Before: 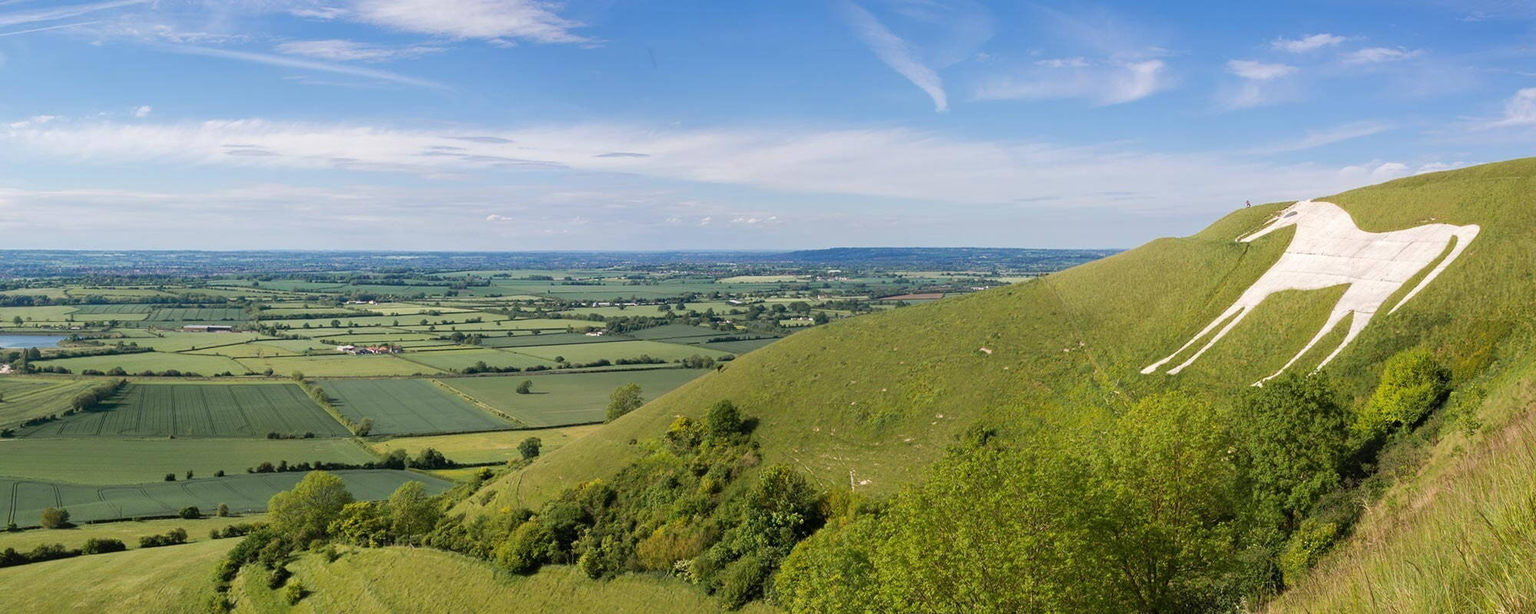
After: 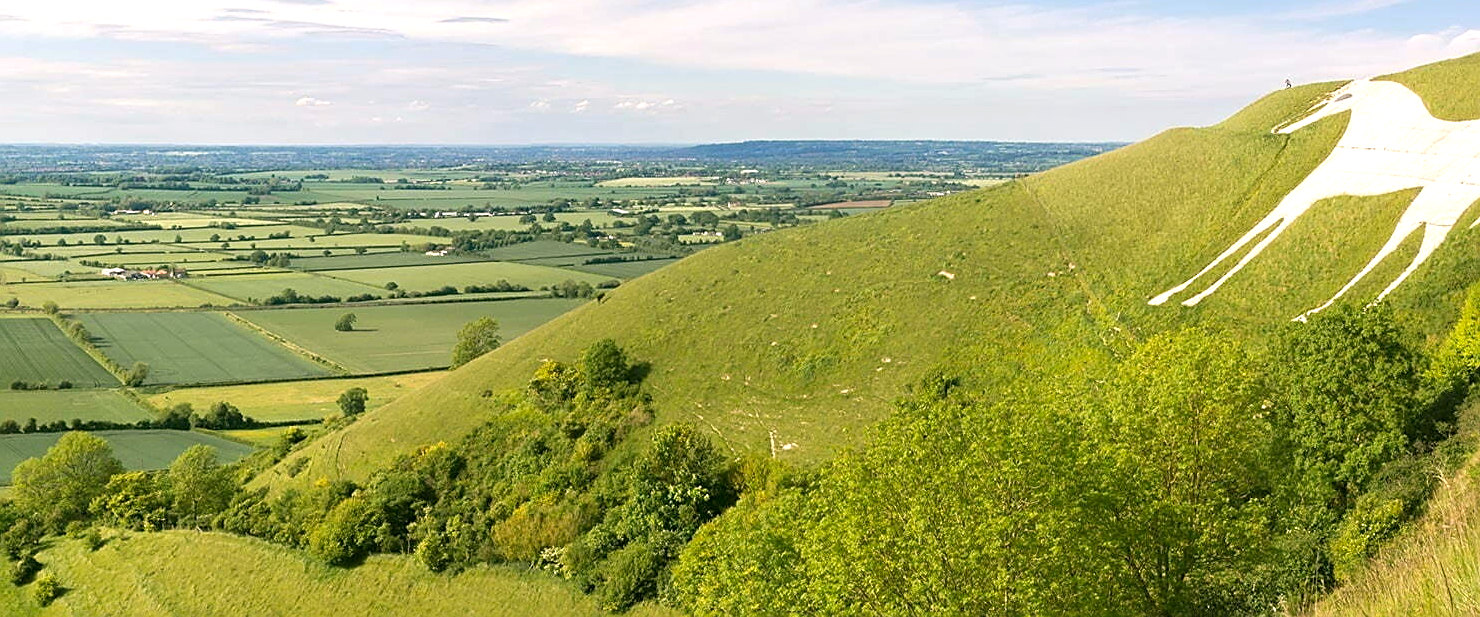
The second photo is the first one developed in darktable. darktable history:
color correction: highlights a* 4.02, highlights b* 4.98, shadows a* -7.55, shadows b* 4.98
sharpen: on, module defaults
exposure: black level correction 0, exposure 0.7 EV, compensate exposure bias true, compensate highlight preservation false
crop: left 16.871%, top 22.857%, right 9.116%
color balance: mode lift, gamma, gain (sRGB), lift [1.04, 1, 1, 0.97], gamma [1.01, 1, 1, 0.97], gain [0.96, 1, 1, 0.97]
